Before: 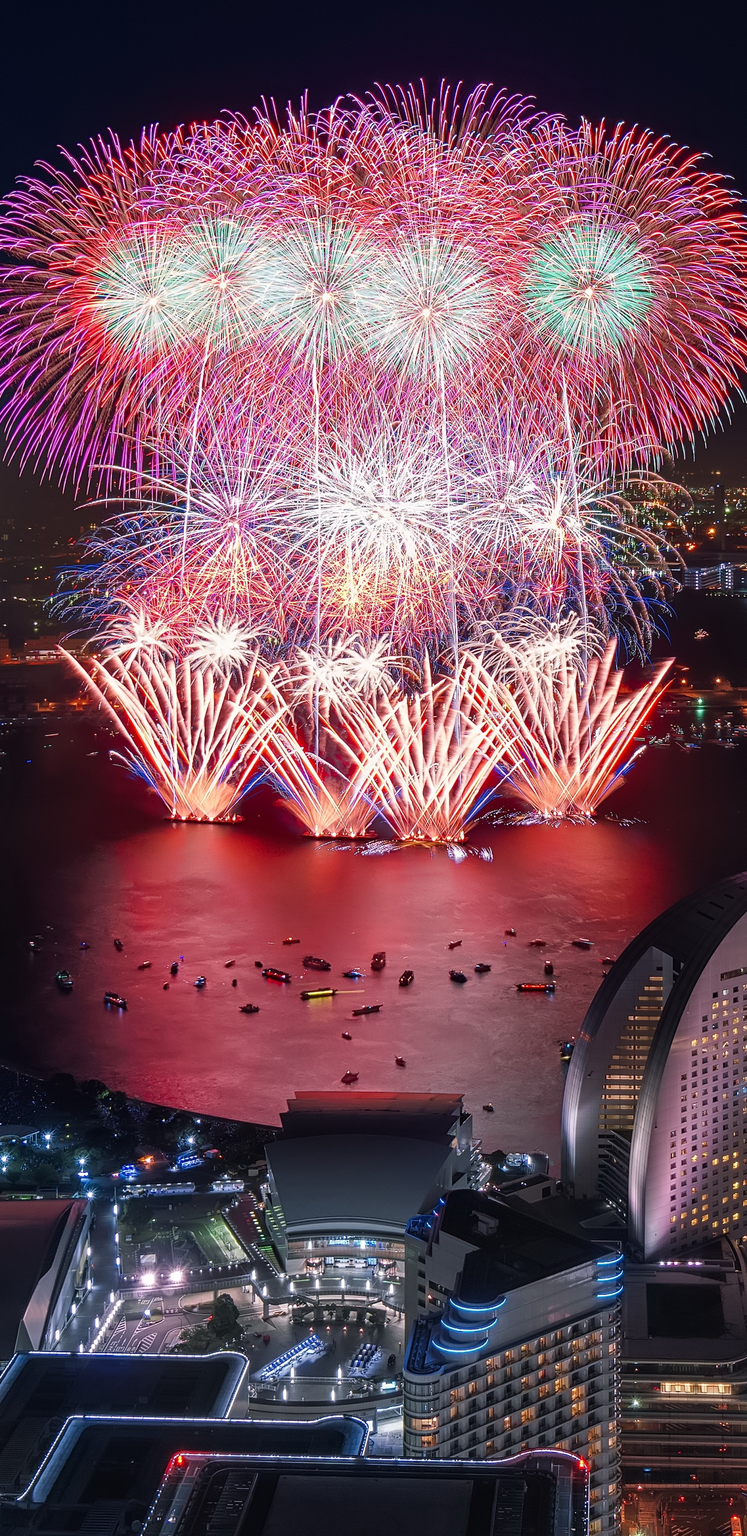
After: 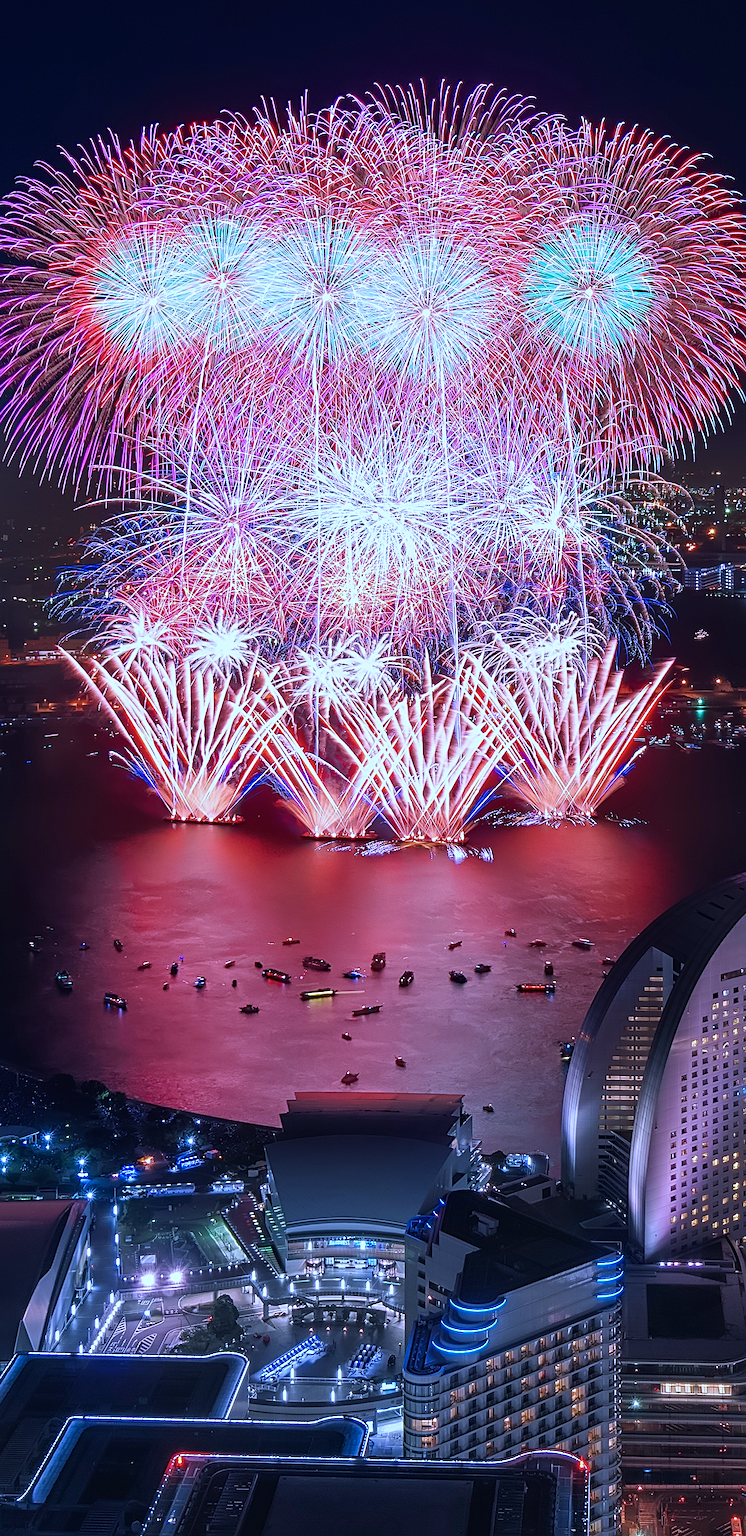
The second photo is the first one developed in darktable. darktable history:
crop and rotate: left 0.126%
color calibration: illuminant as shot in camera, adaptation linear Bradford (ICC v4), x 0.406, y 0.405, temperature 3570.35 K, saturation algorithm version 1 (2020)
sharpen: radius 2.529, amount 0.323
